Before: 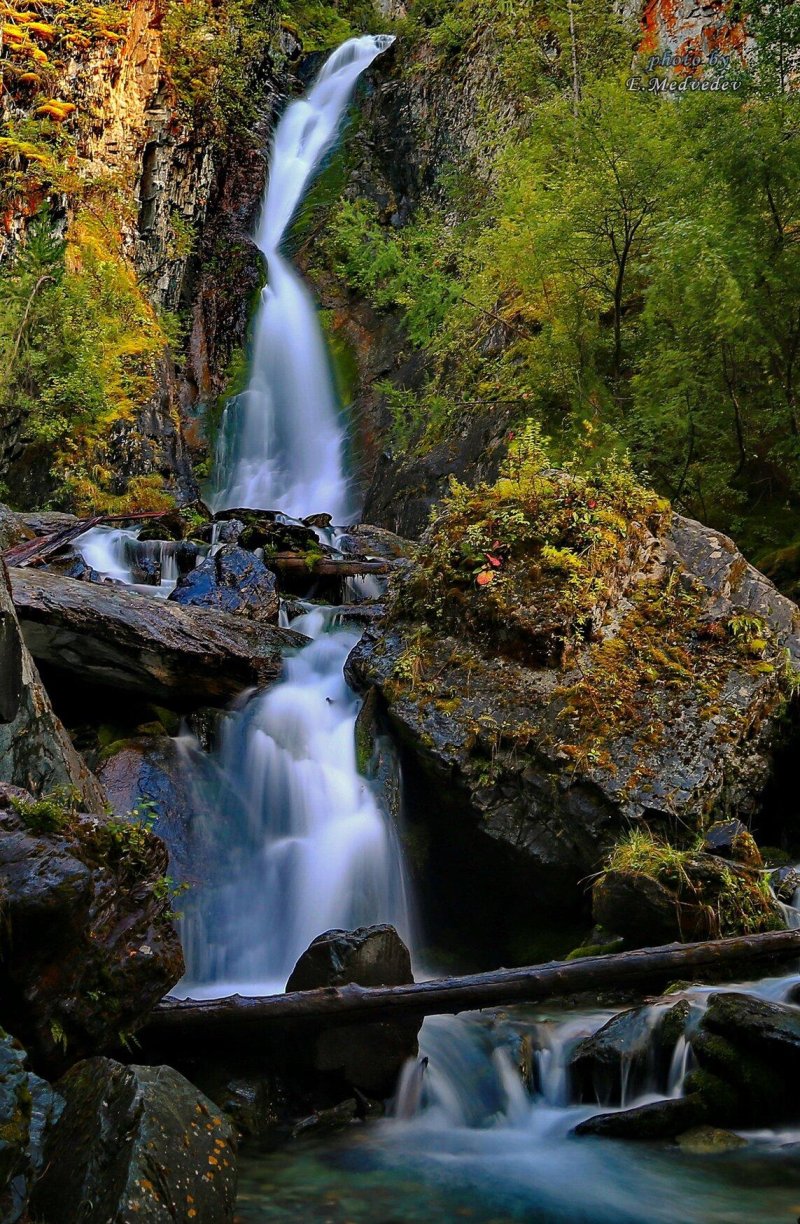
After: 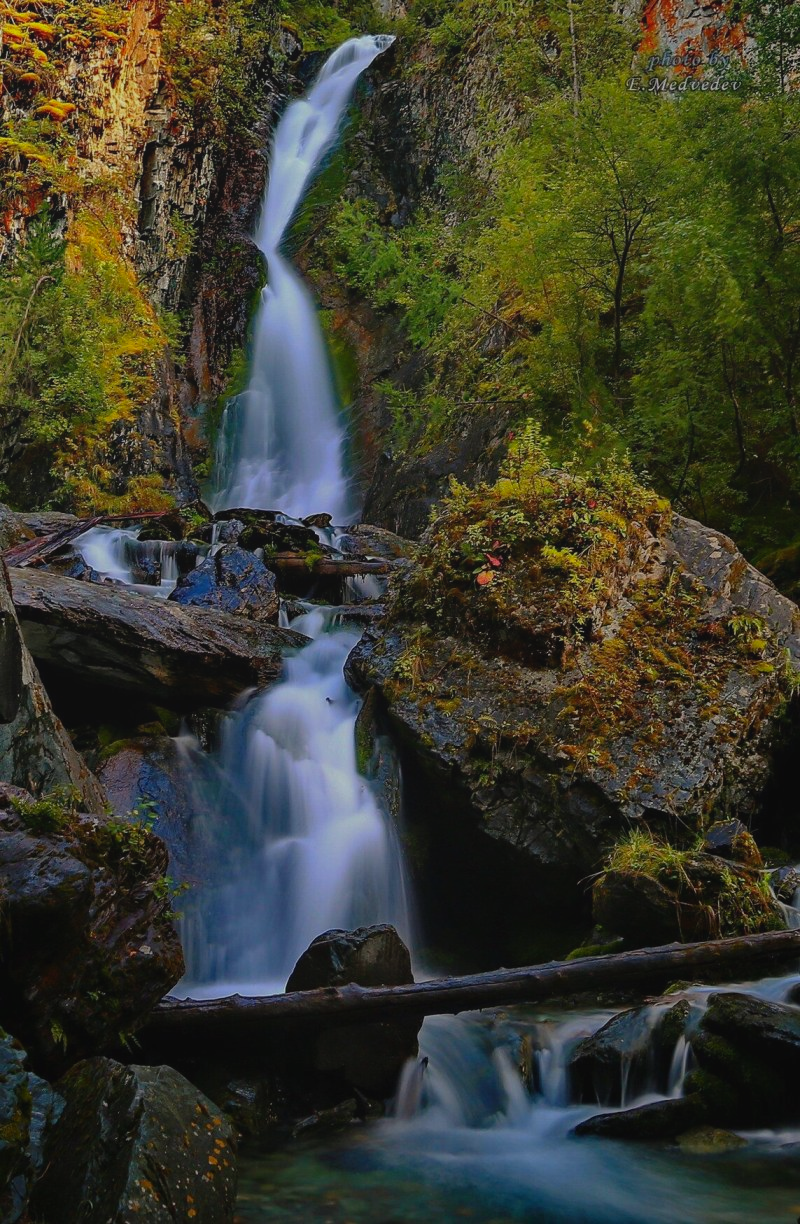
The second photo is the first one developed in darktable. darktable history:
local contrast: highlights 68%, shadows 68%, detail 82%, midtone range 0.325
exposure: exposure -0.151 EV, compensate highlight preservation false
base curve: curves: ch0 [(0, 0) (0.74, 0.67) (1, 1)]
